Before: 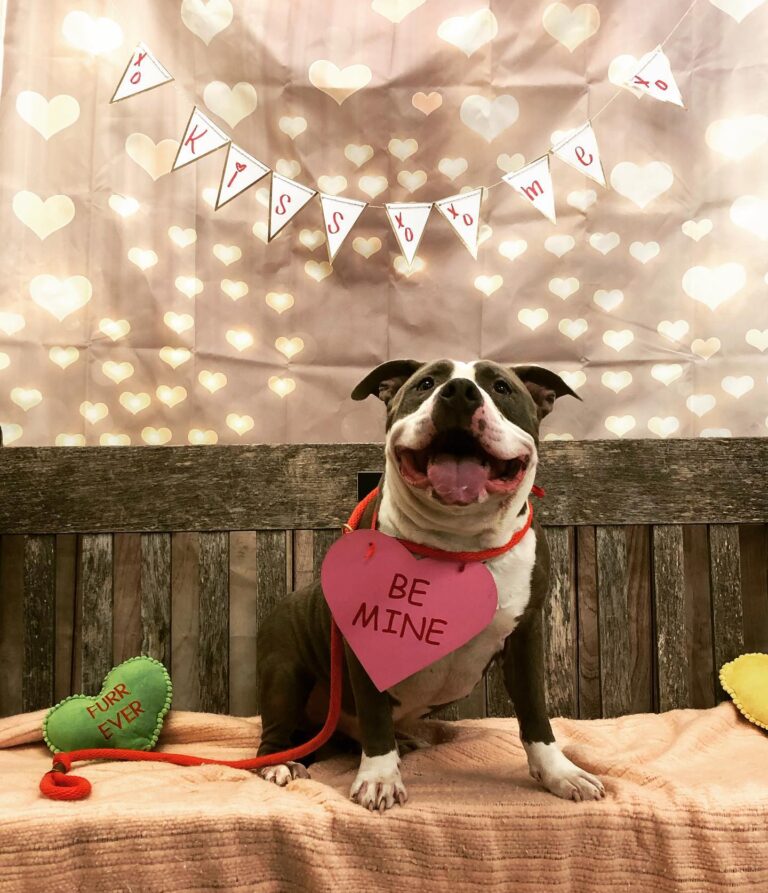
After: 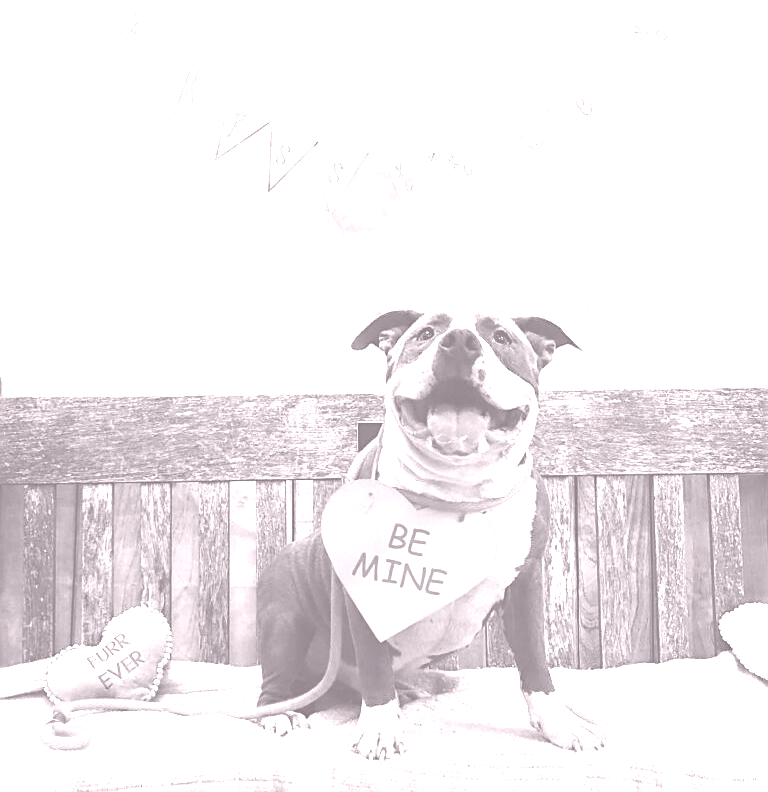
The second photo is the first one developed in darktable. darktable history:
crop and rotate: top 5.609%, bottom 5.609%
colorize: hue 25.2°, saturation 83%, source mix 82%, lightness 79%, version 1
sharpen: on, module defaults
exposure: black level correction -0.005, exposure 1.002 EV, compensate highlight preservation false
